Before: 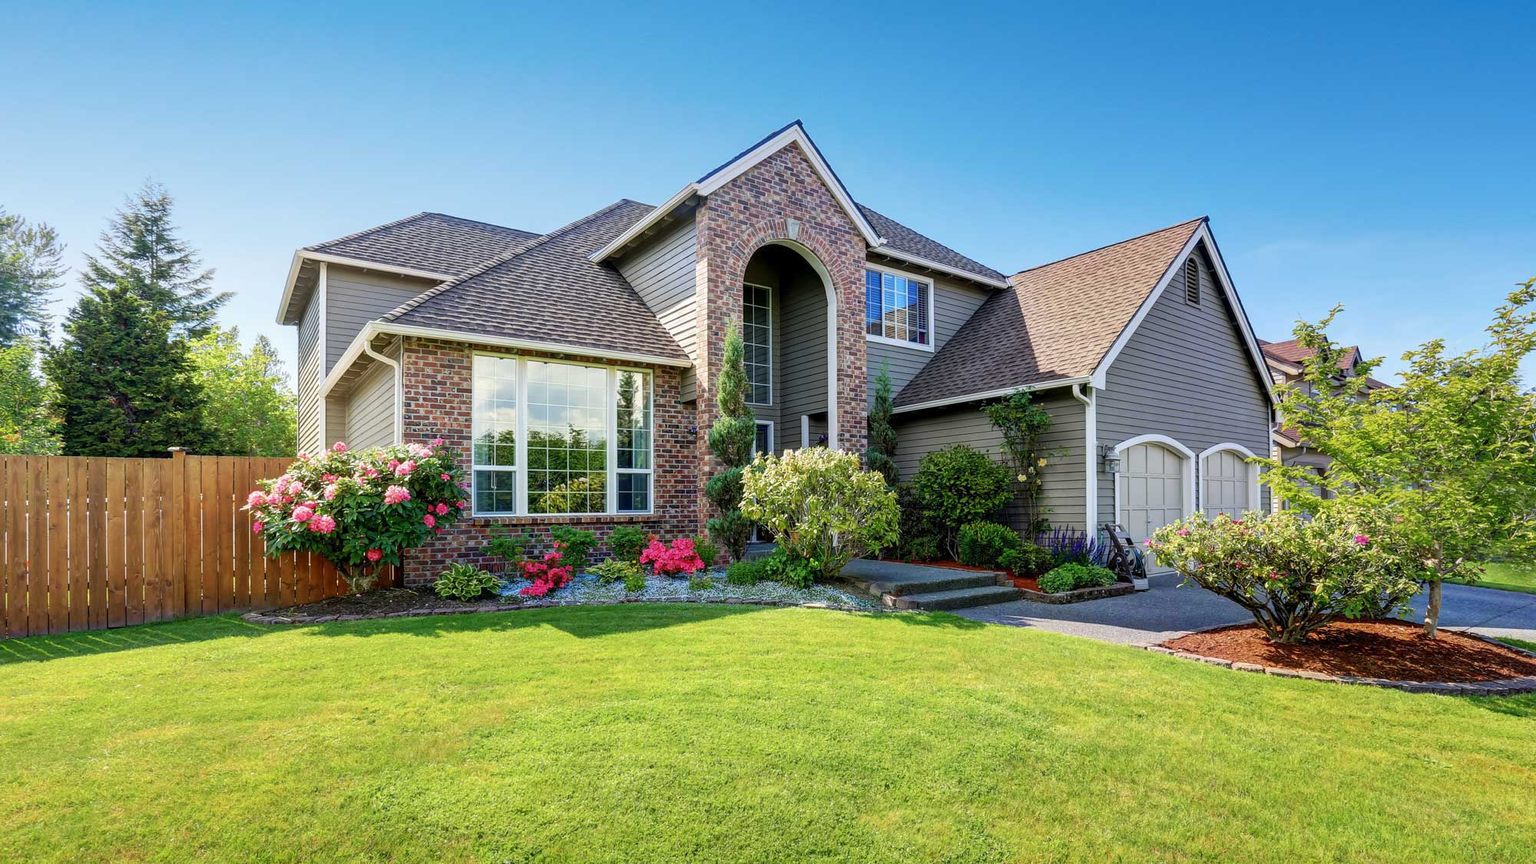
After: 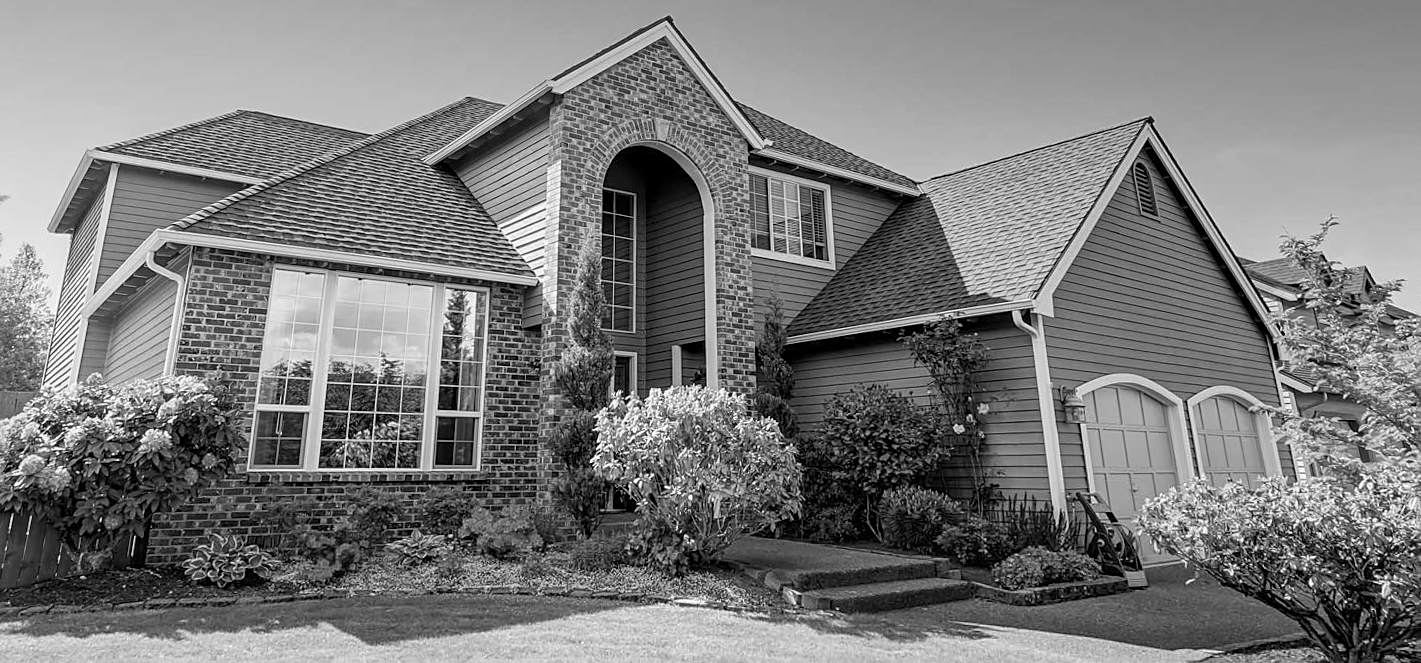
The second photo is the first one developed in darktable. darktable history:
sharpen: on, module defaults
rotate and perspective: rotation 0.72°, lens shift (vertical) -0.352, lens shift (horizontal) -0.051, crop left 0.152, crop right 0.859, crop top 0.019, crop bottom 0.964
crop and rotate: left 9.345%, top 7.22%, right 4.982%, bottom 32.331%
monochrome: a -71.75, b 75.82
